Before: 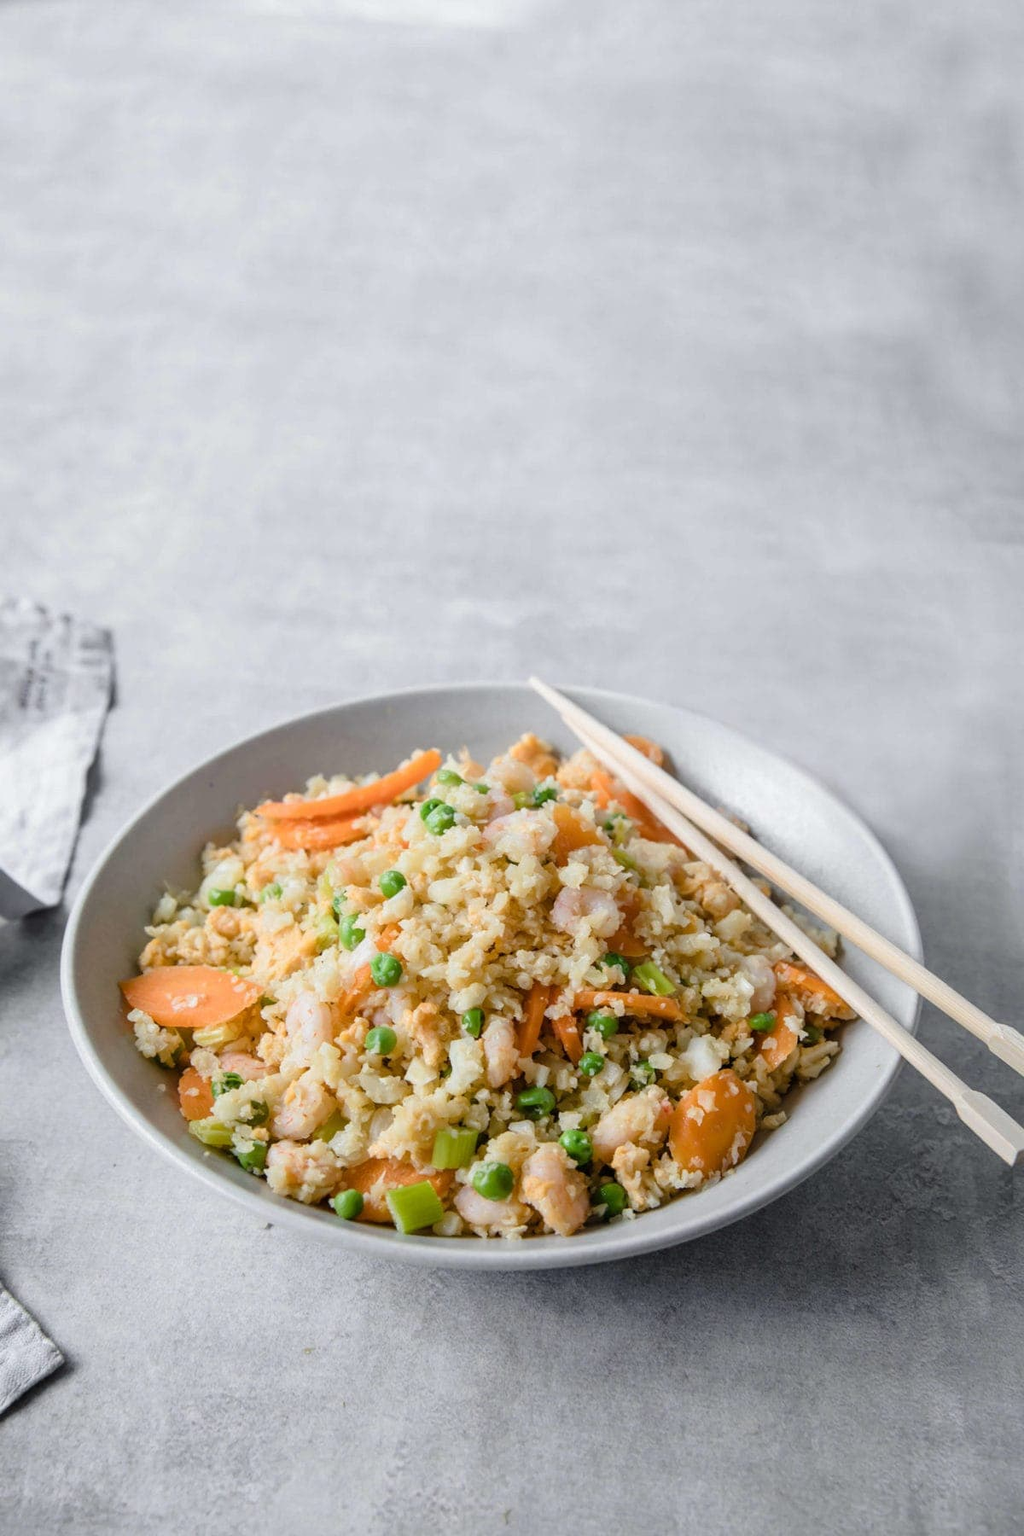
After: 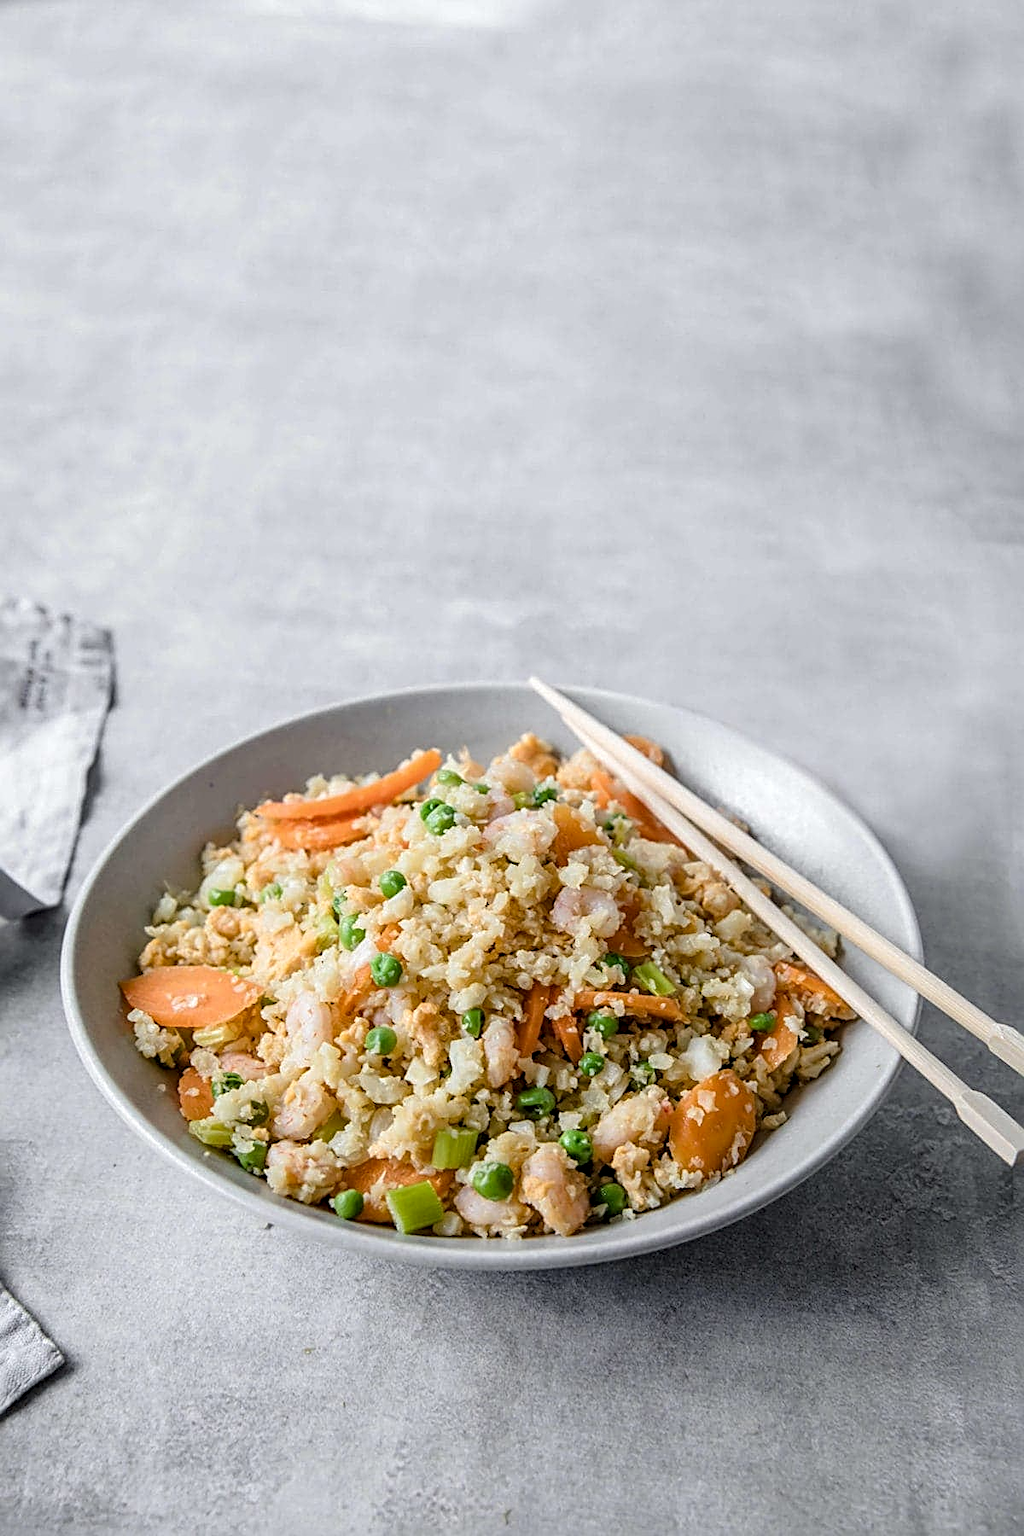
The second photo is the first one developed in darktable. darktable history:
sharpen: radius 2.69, amount 0.653
local contrast: detail 130%
